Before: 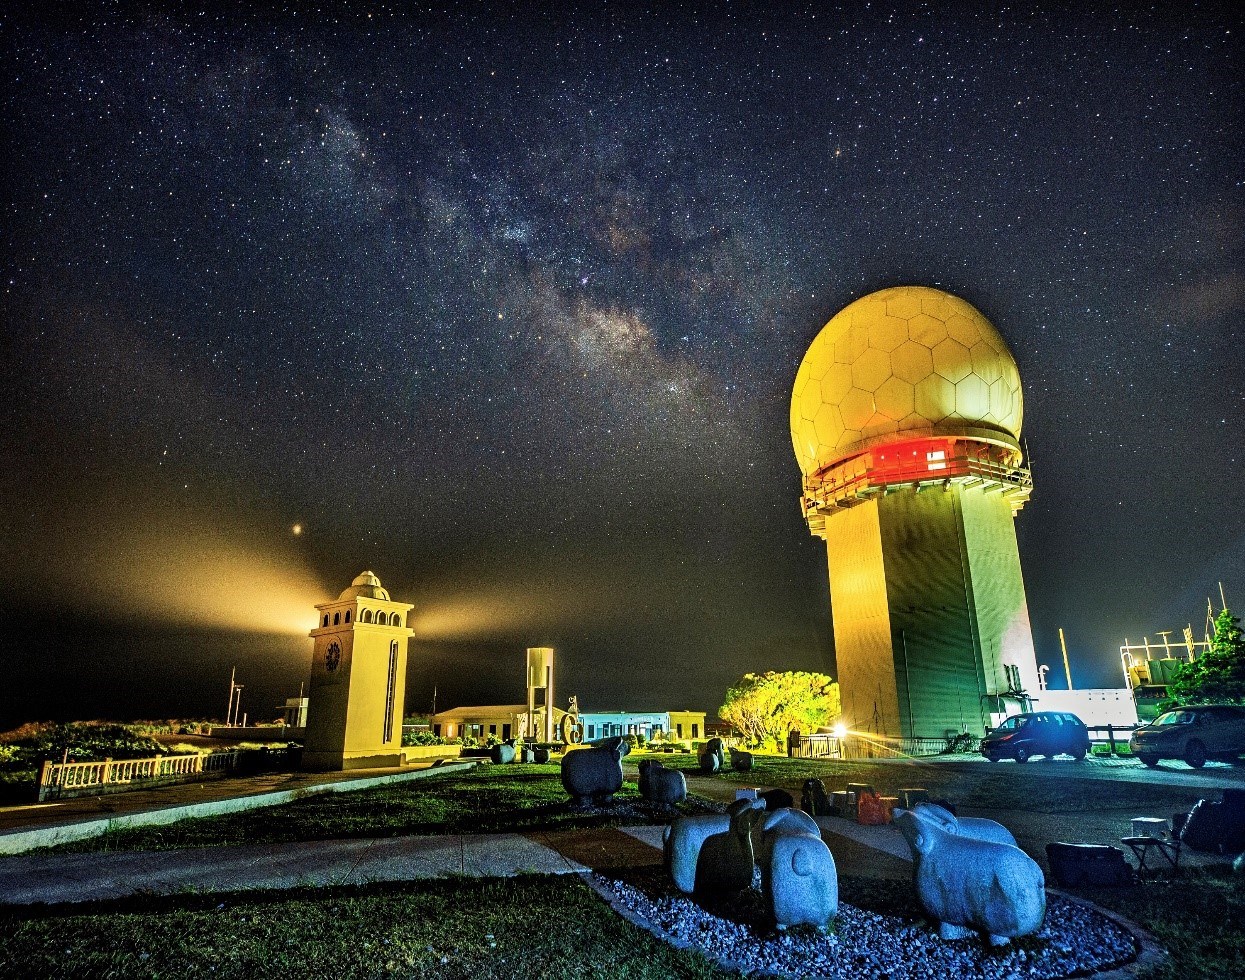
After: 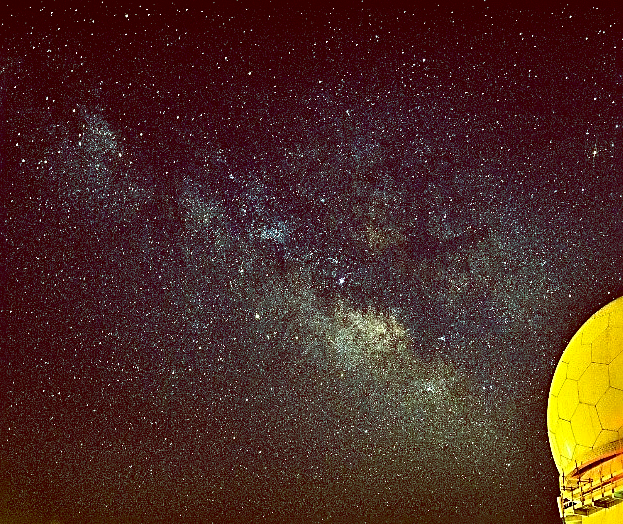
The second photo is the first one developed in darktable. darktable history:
tone equalizer: -8 EV -0.417 EV, -7 EV -0.389 EV, -6 EV -0.333 EV, -5 EV -0.222 EV, -3 EV 0.222 EV, -2 EV 0.333 EV, -1 EV 0.389 EV, +0 EV 0.417 EV, edges refinement/feathering 500, mask exposure compensation -1.57 EV, preserve details no
color balance: lift [1, 1.015, 0.987, 0.985], gamma [1, 0.959, 1.042, 0.958], gain [0.927, 0.938, 1.072, 0.928], contrast 1.5%
crop: left 19.556%, right 30.401%, bottom 46.458%
sharpen: radius 2.584, amount 0.688
